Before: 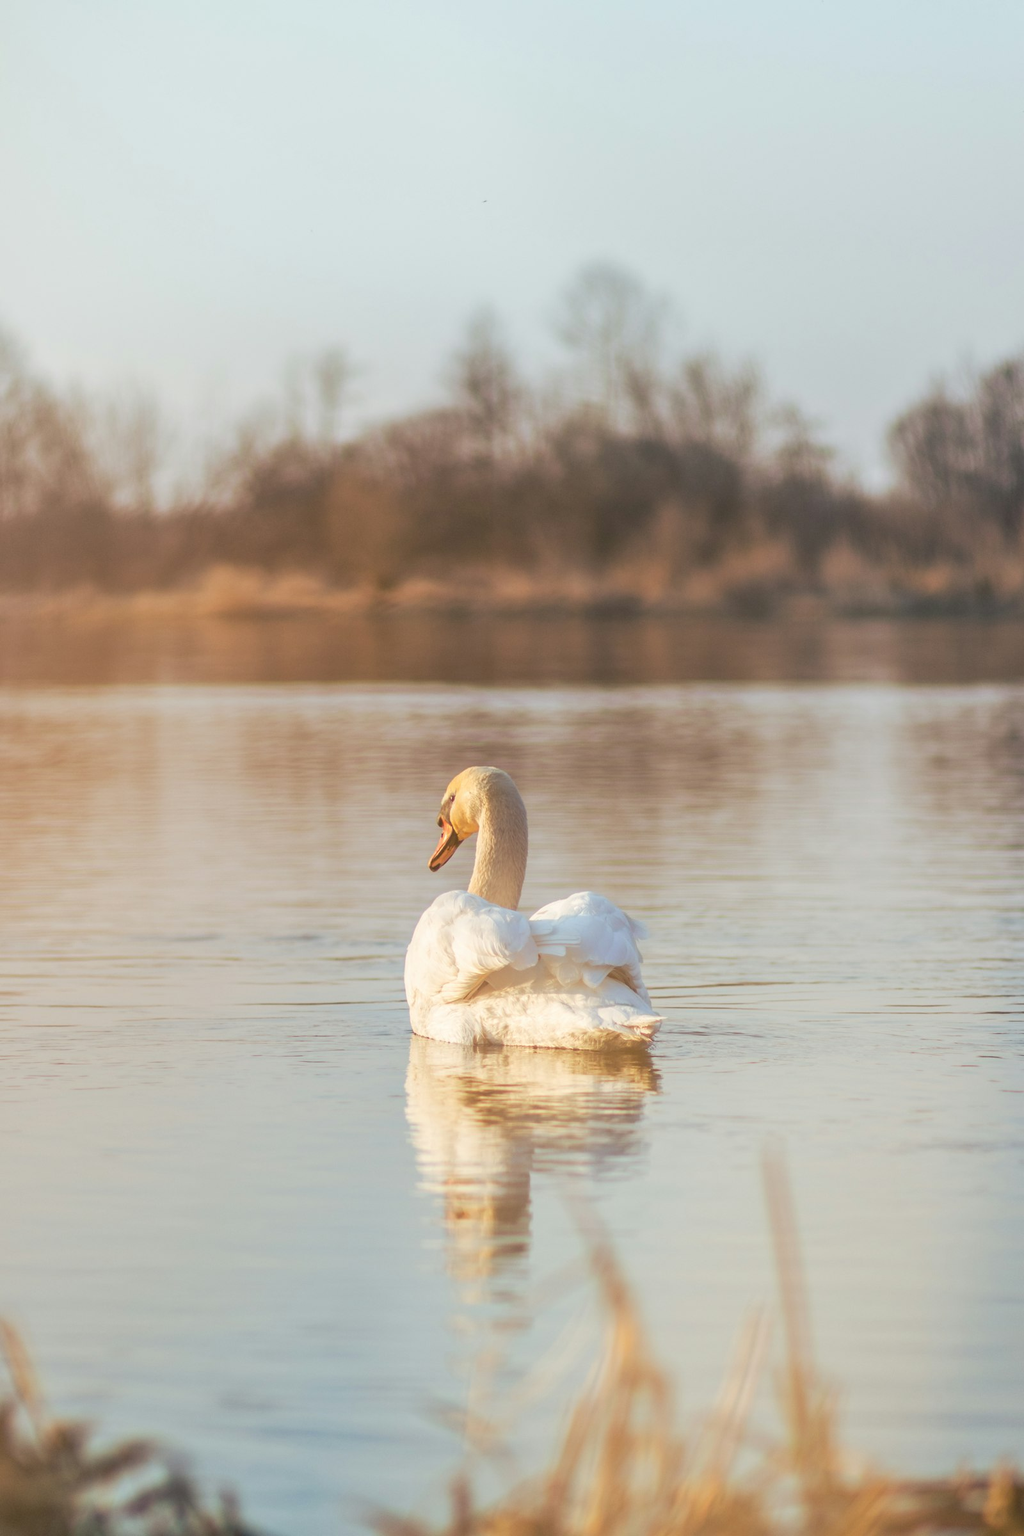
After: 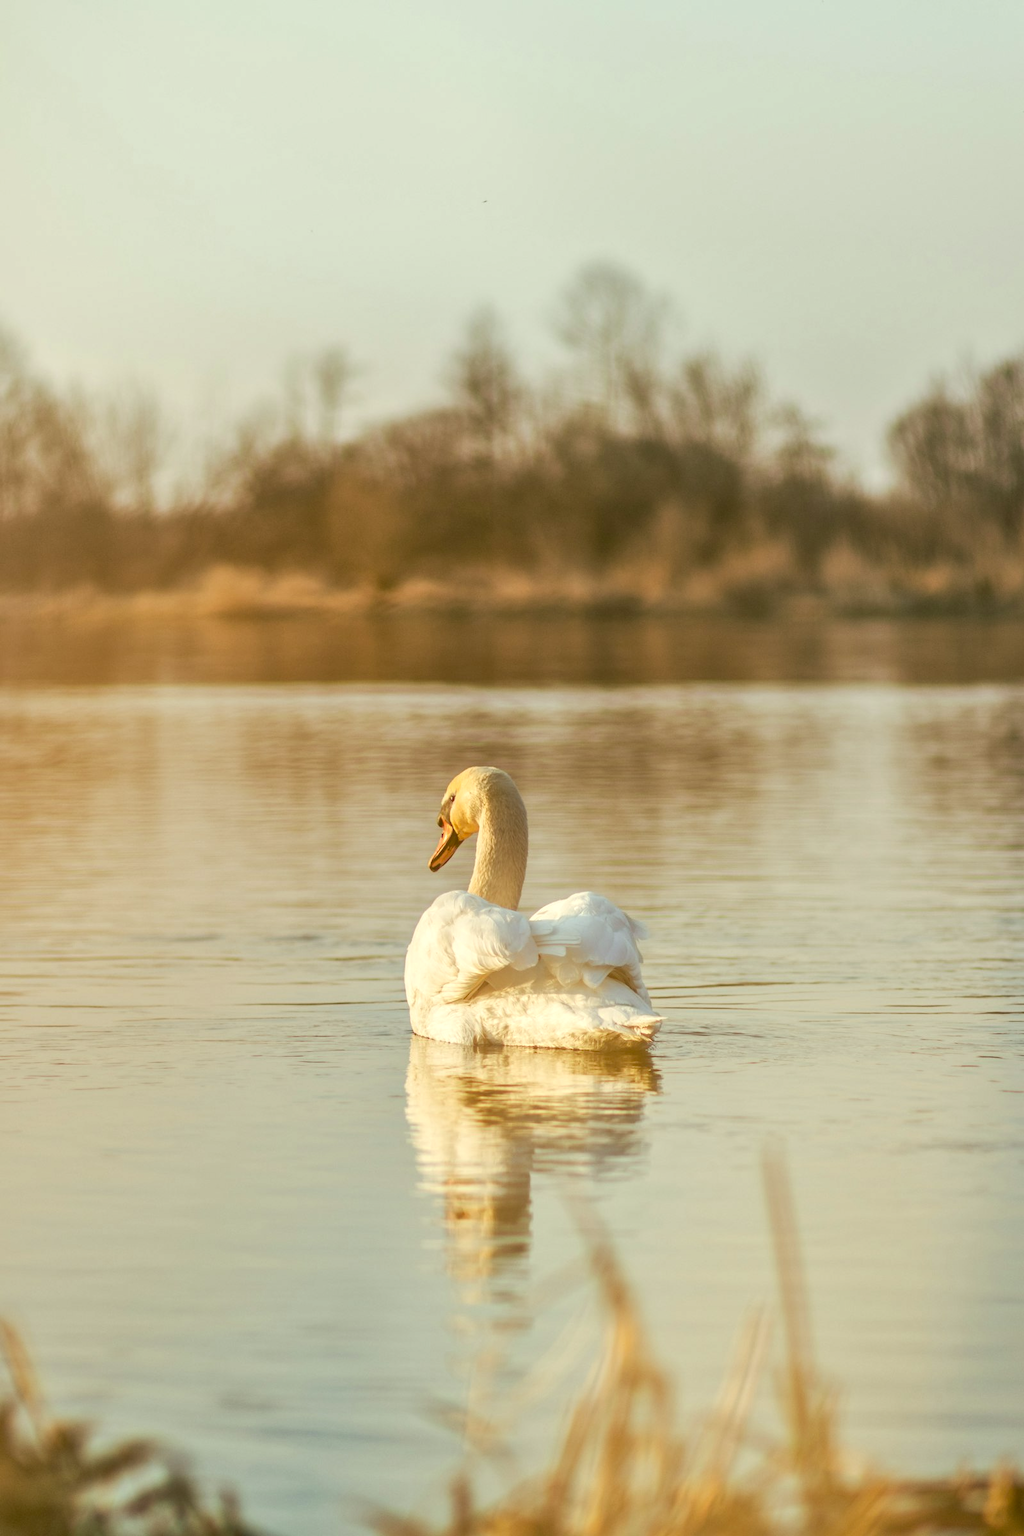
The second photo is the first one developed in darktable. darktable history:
color correction: highlights a* -1.58, highlights b* 9.97, shadows a* 0.599, shadows b* 19.9
local contrast: mode bilateral grid, contrast 20, coarseness 50, detail 130%, midtone range 0.2
